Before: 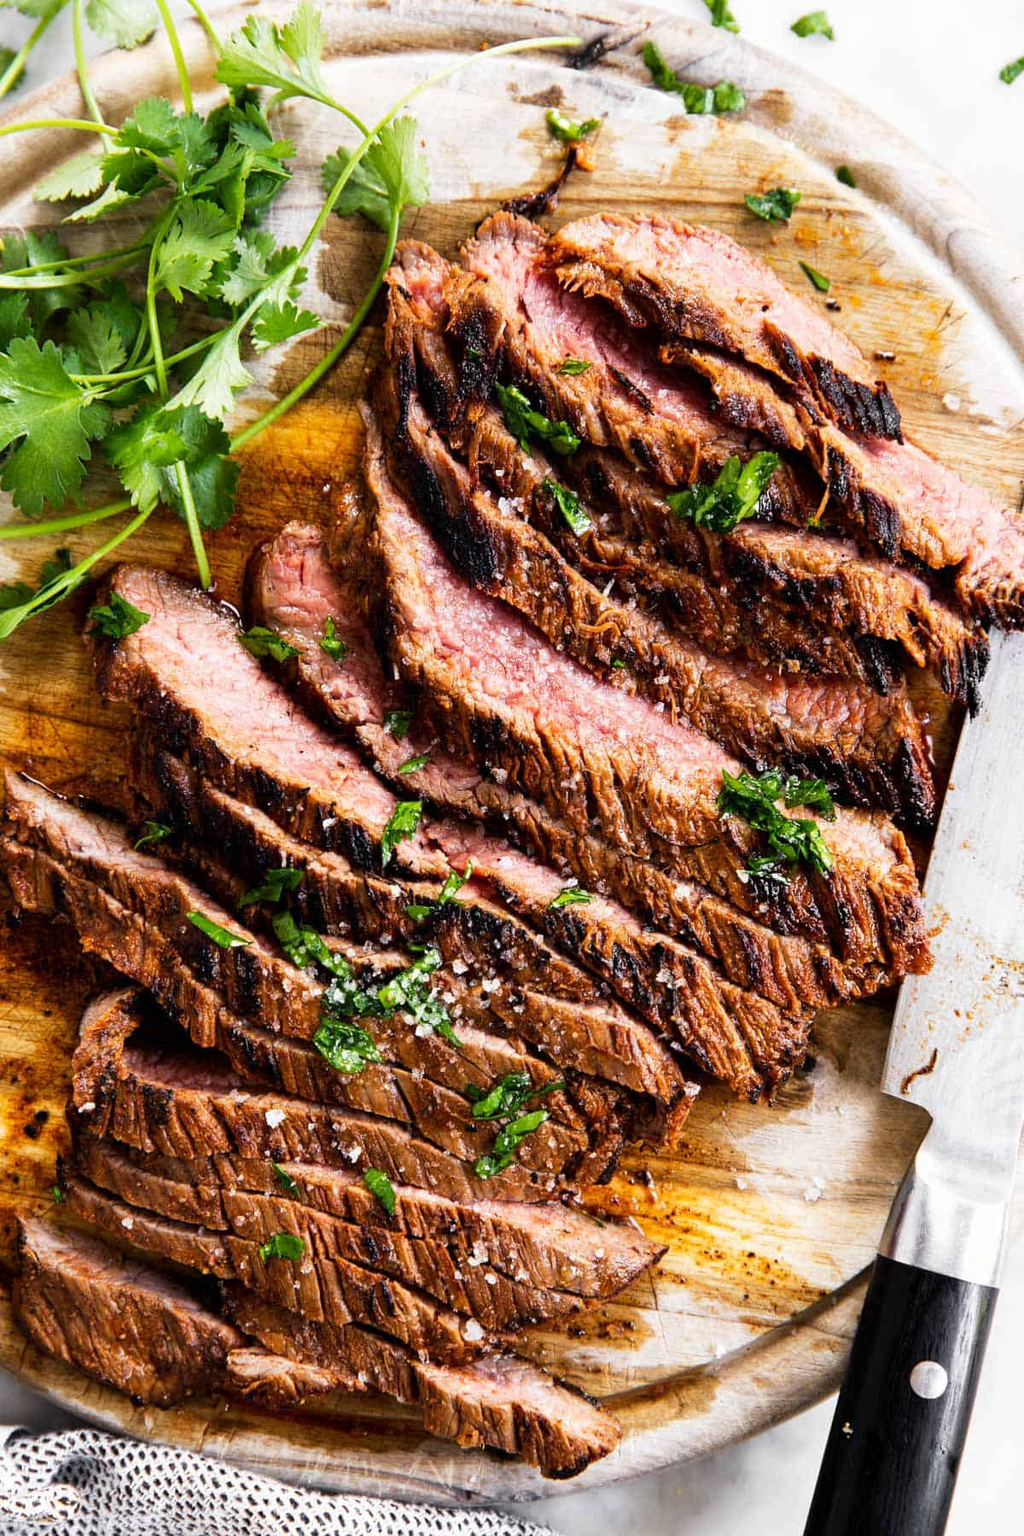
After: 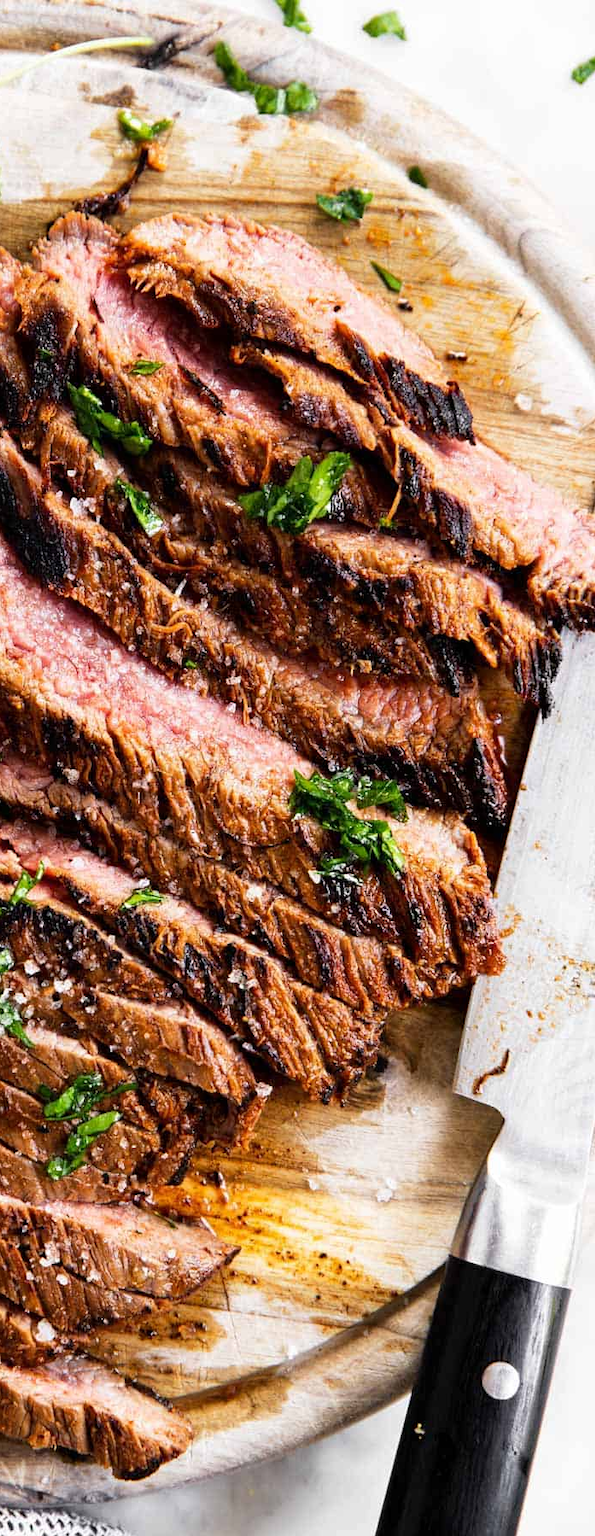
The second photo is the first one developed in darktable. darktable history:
crop: left 41.851%
